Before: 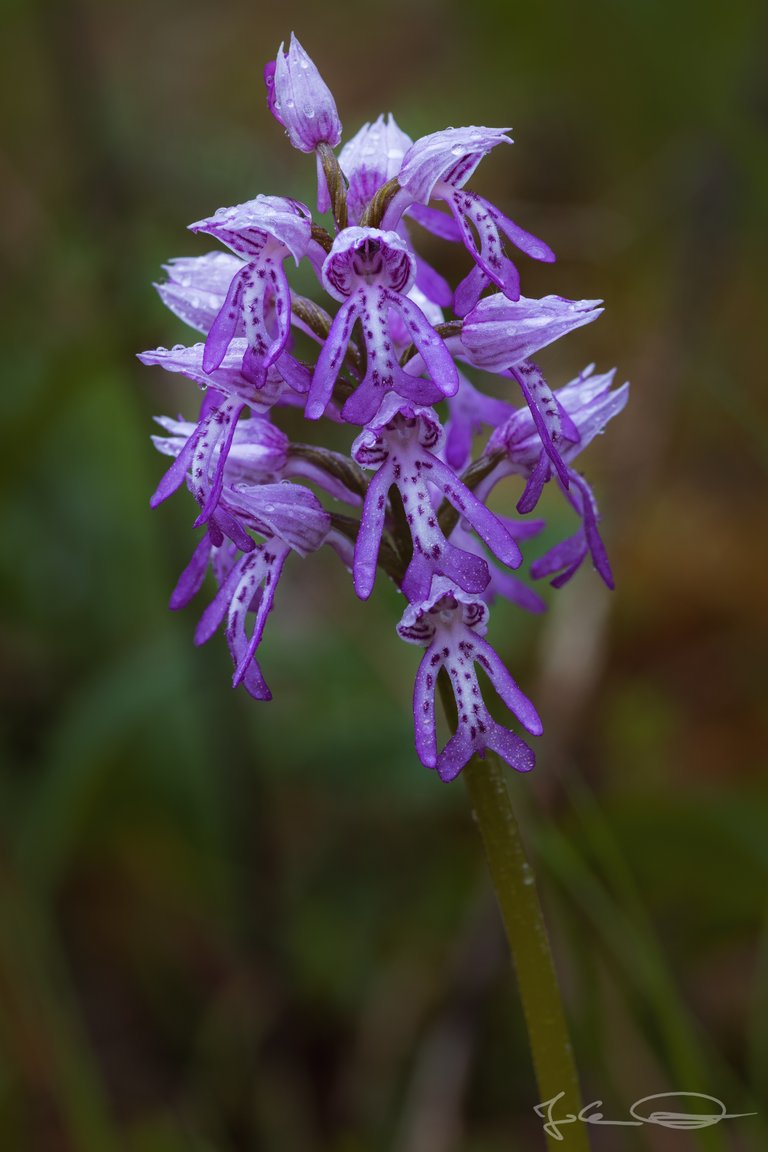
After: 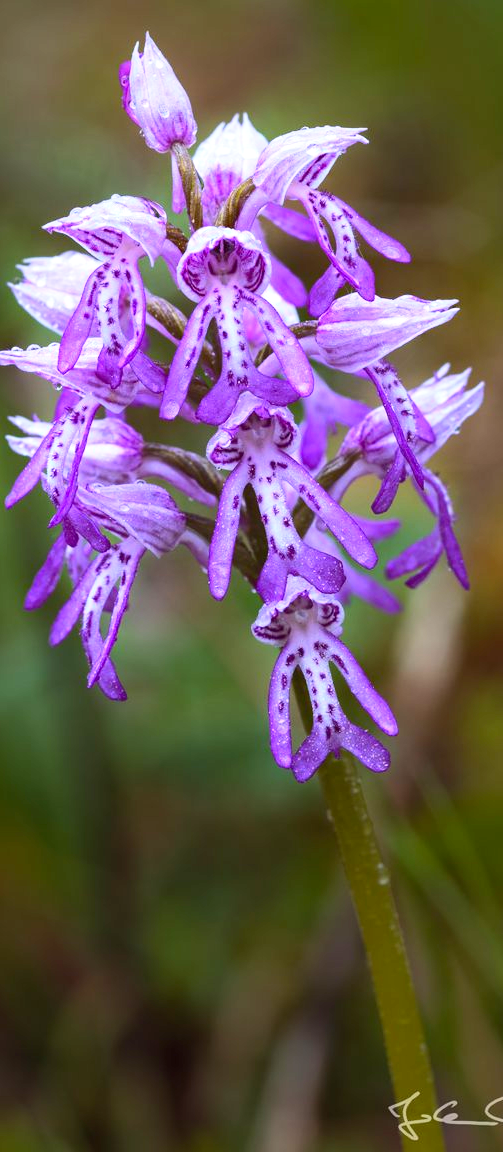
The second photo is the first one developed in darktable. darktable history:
crop and rotate: left 18.886%, right 15.568%
exposure: black level correction 0.001, exposure 0.676 EV, compensate exposure bias true, compensate highlight preservation false
contrast brightness saturation: contrast 0.203, brightness 0.162, saturation 0.222
